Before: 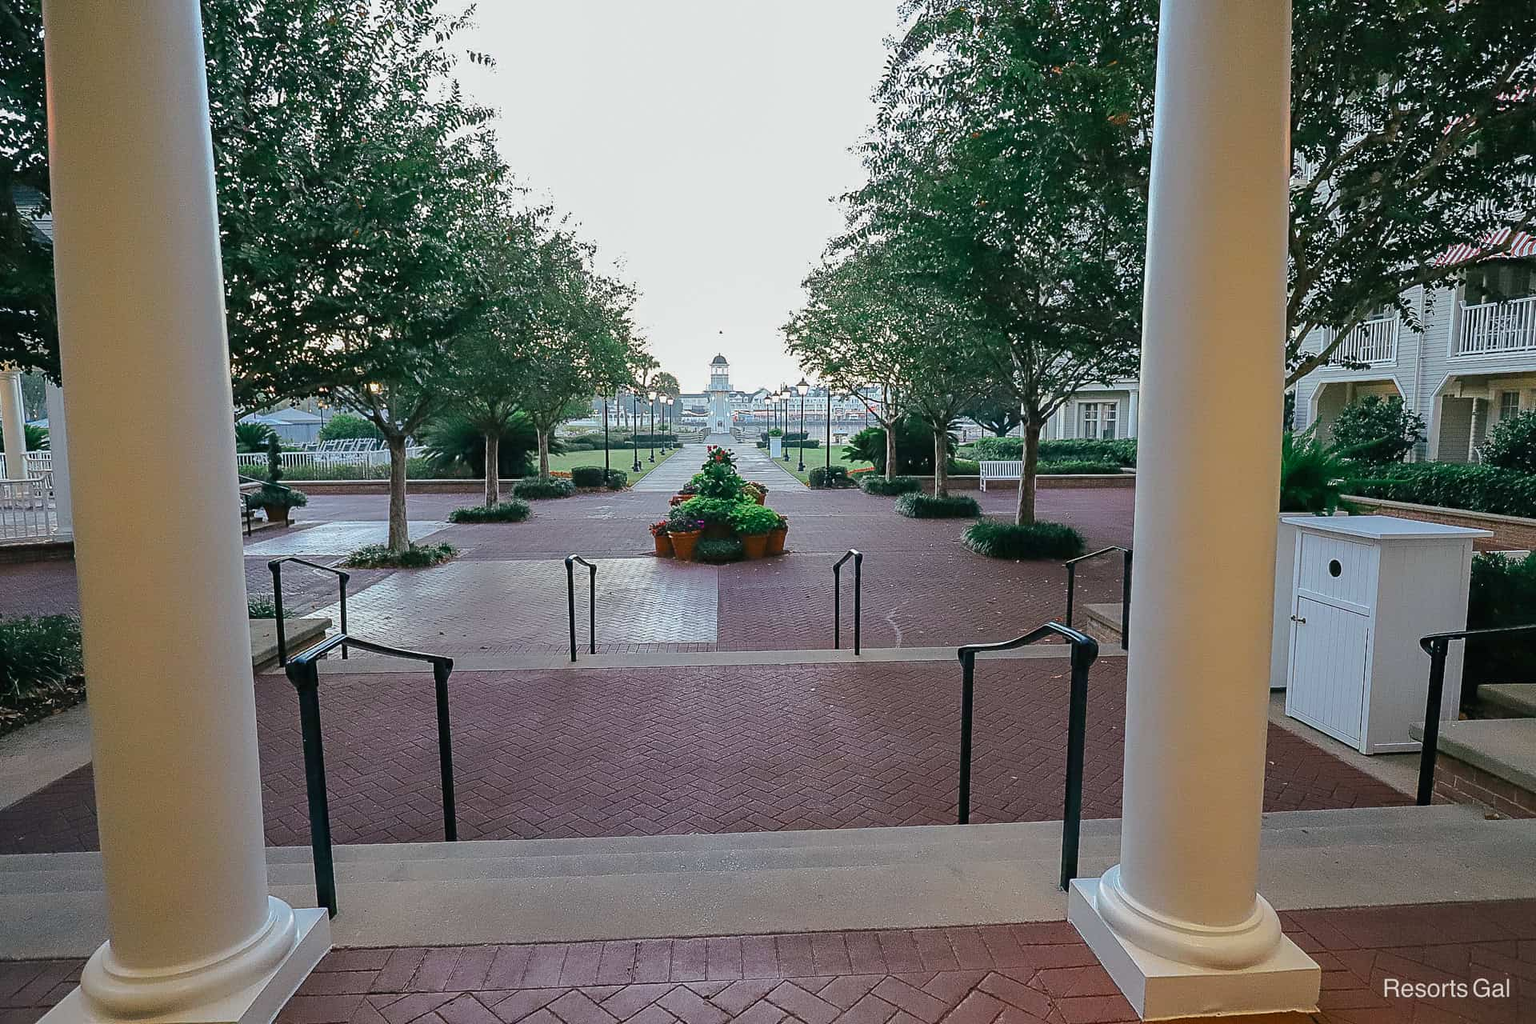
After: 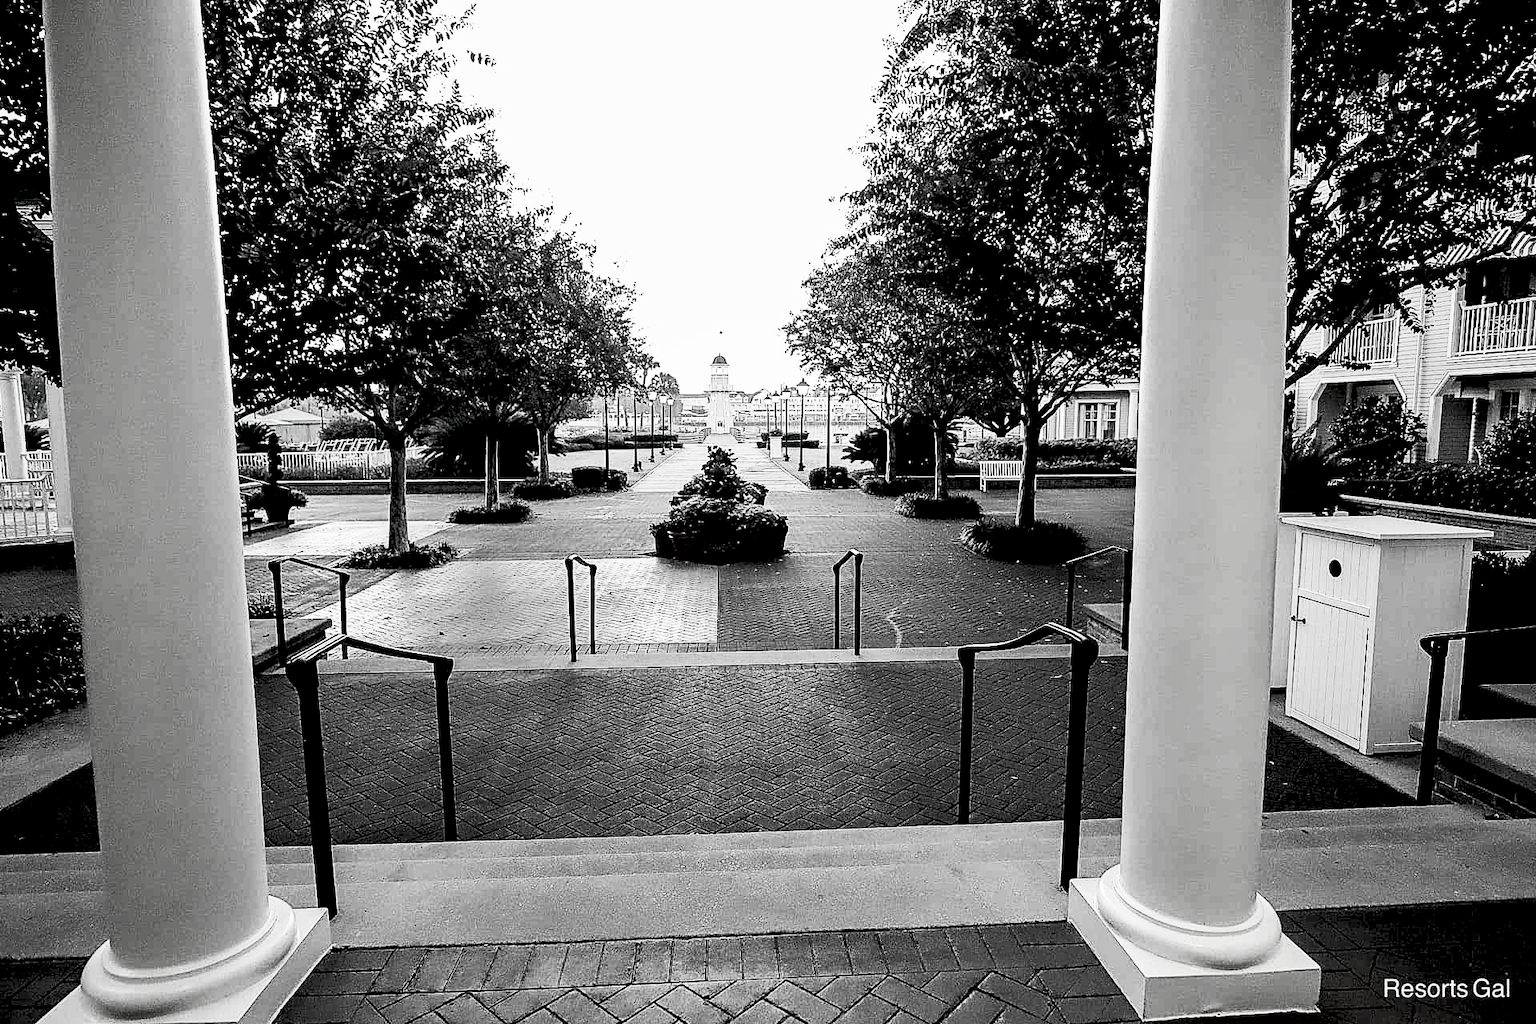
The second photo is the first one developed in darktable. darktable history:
contrast brightness saturation: contrast 0.543, brightness 0.451, saturation -0.989
exposure: black level correction 0.048, exposure 0.013 EV, compensate highlight preservation false
